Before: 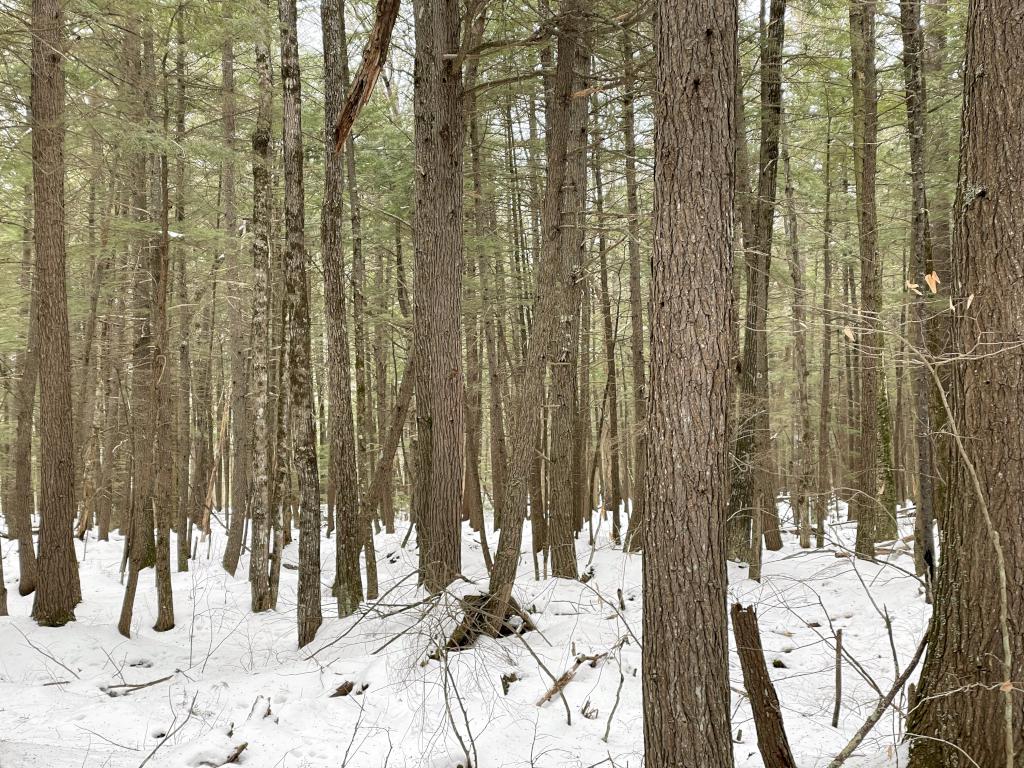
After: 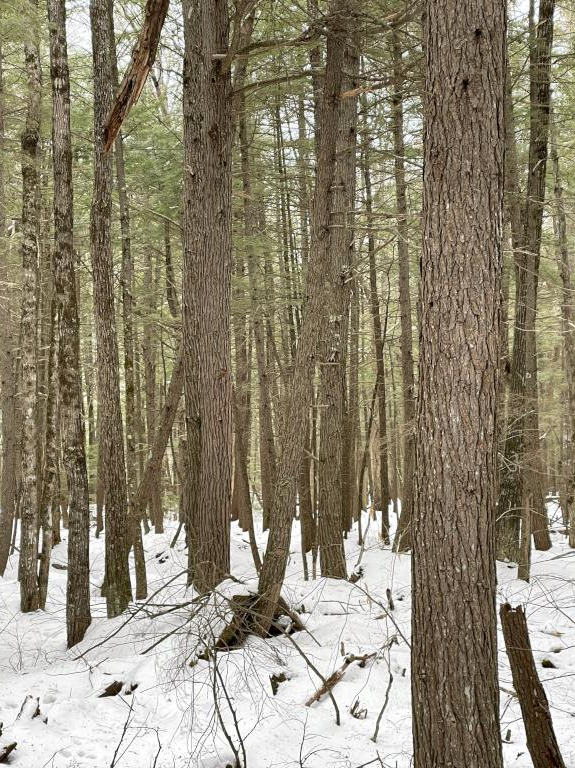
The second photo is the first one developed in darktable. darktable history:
crop and rotate: left 22.647%, right 21.173%
shadows and highlights: soften with gaussian
